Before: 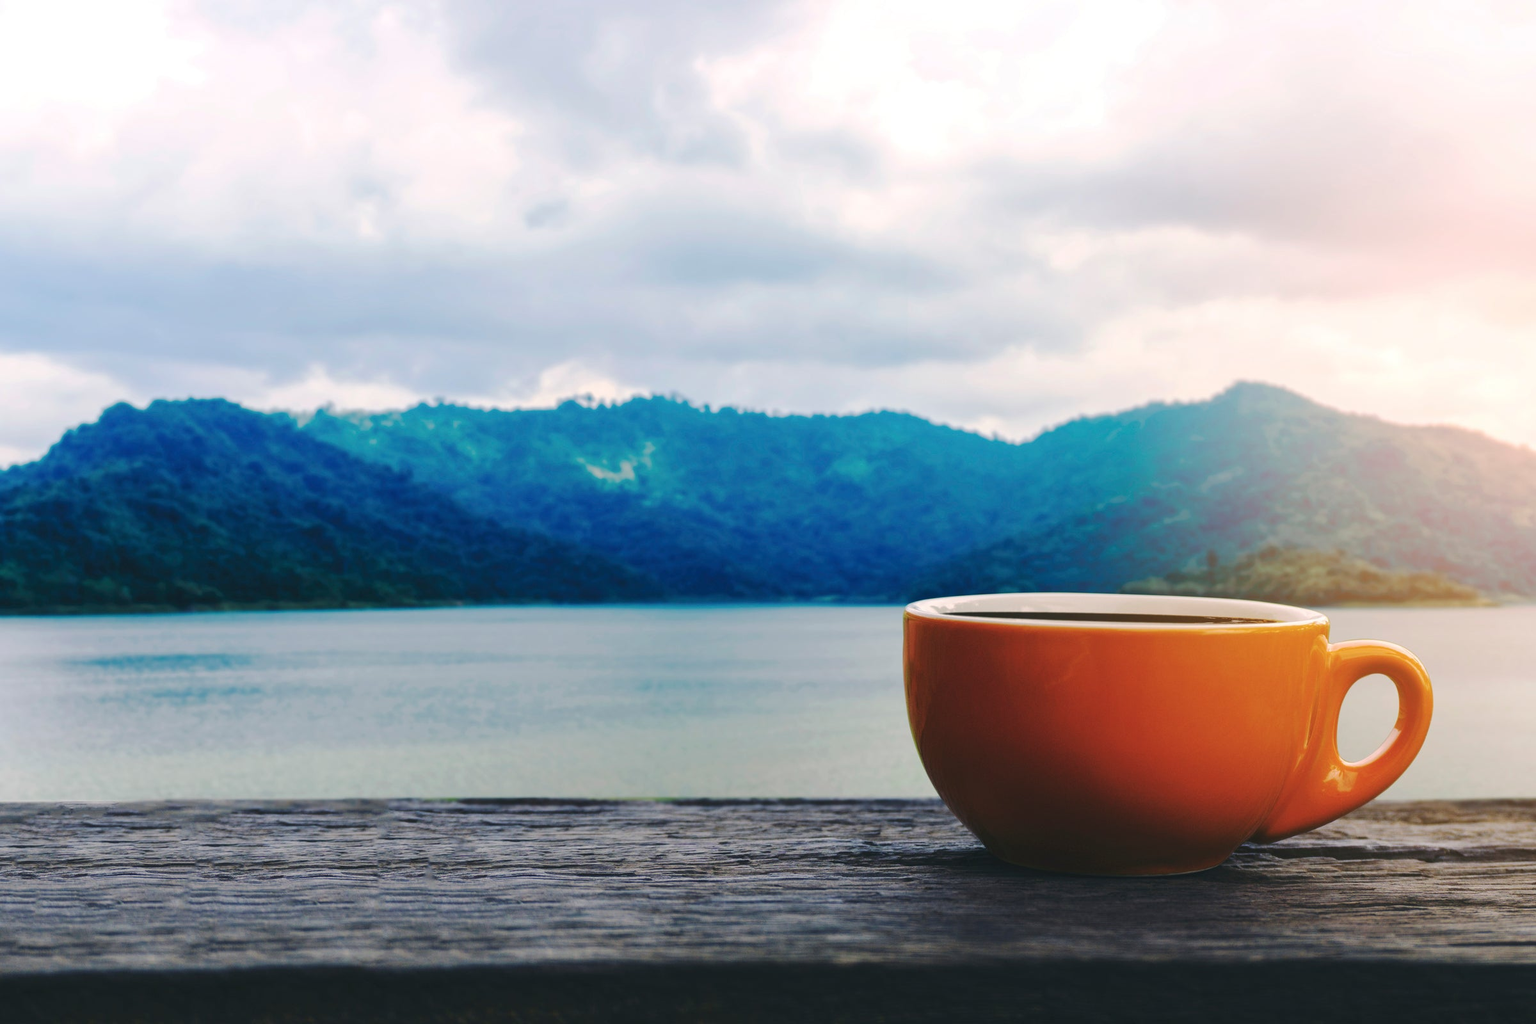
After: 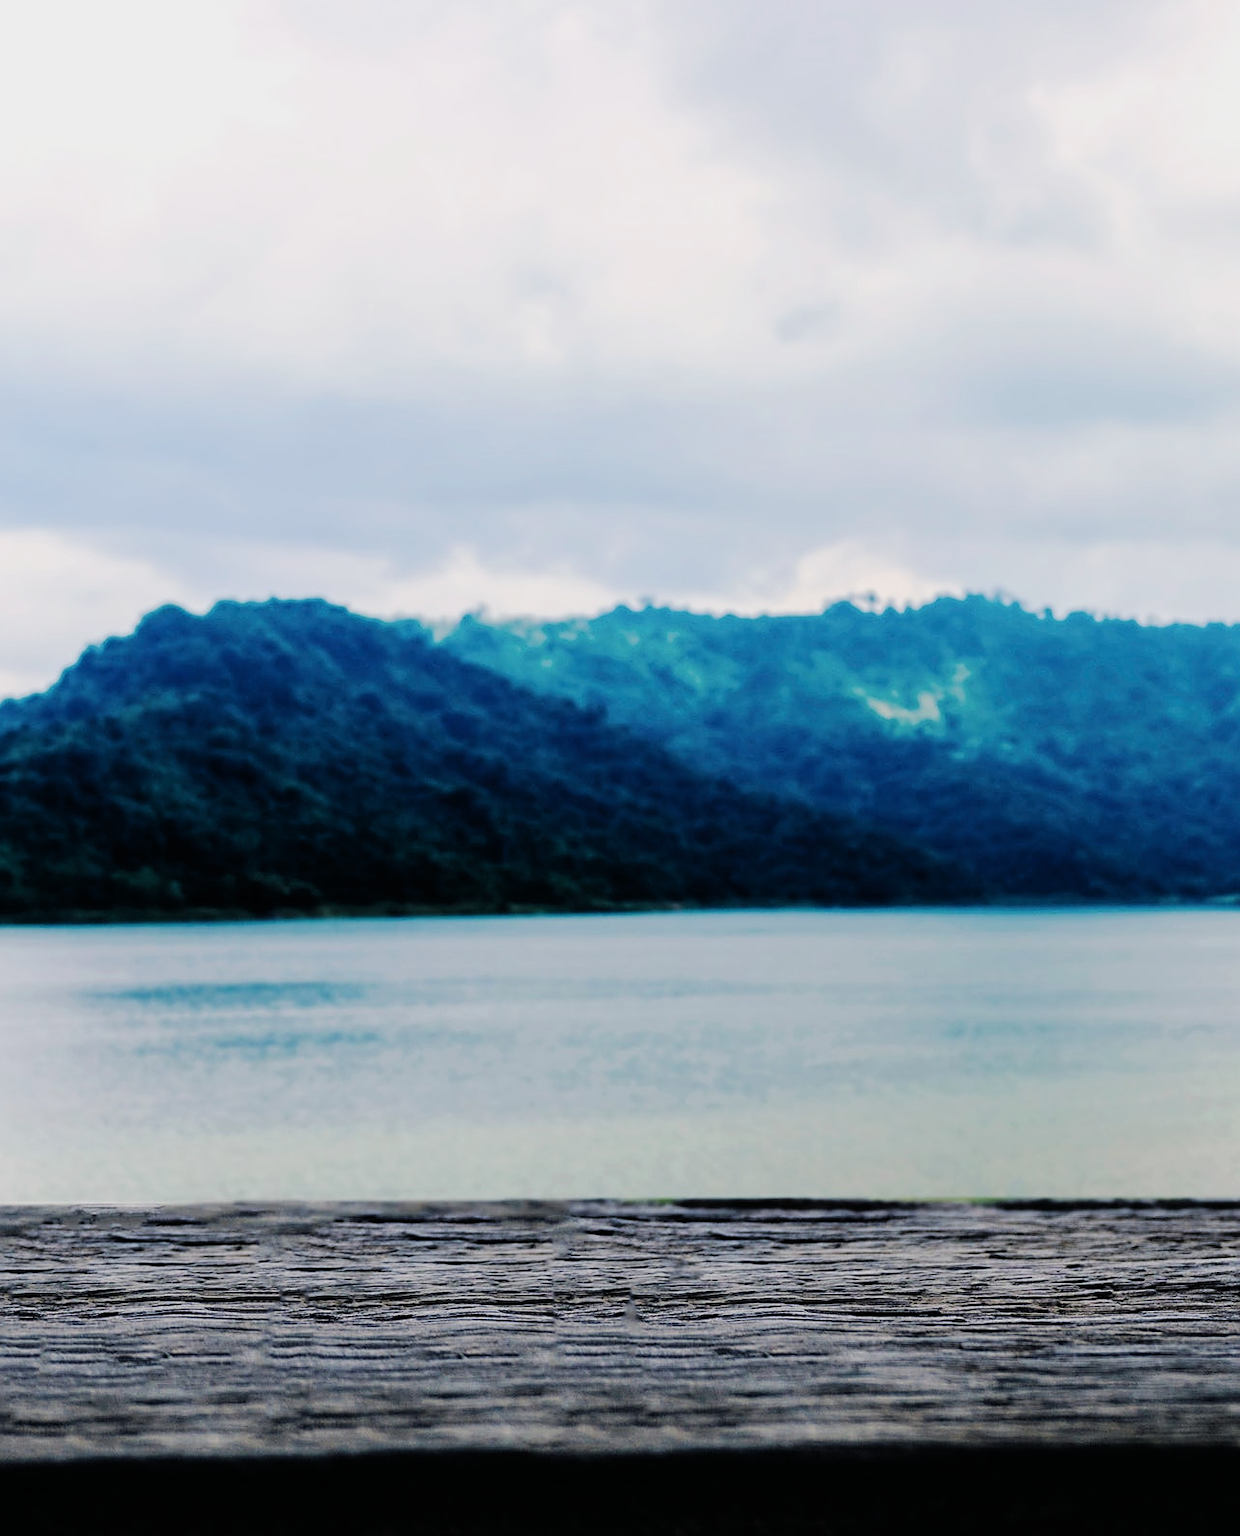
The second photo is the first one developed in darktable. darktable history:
filmic rgb: black relative exposure -5 EV, white relative exposure 3.5 EV, hardness 3.19, contrast 1.4, highlights saturation mix -50%
sharpen: on, module defaults
crop: left 0.587%, right 45.588%, bottom 0.086%
